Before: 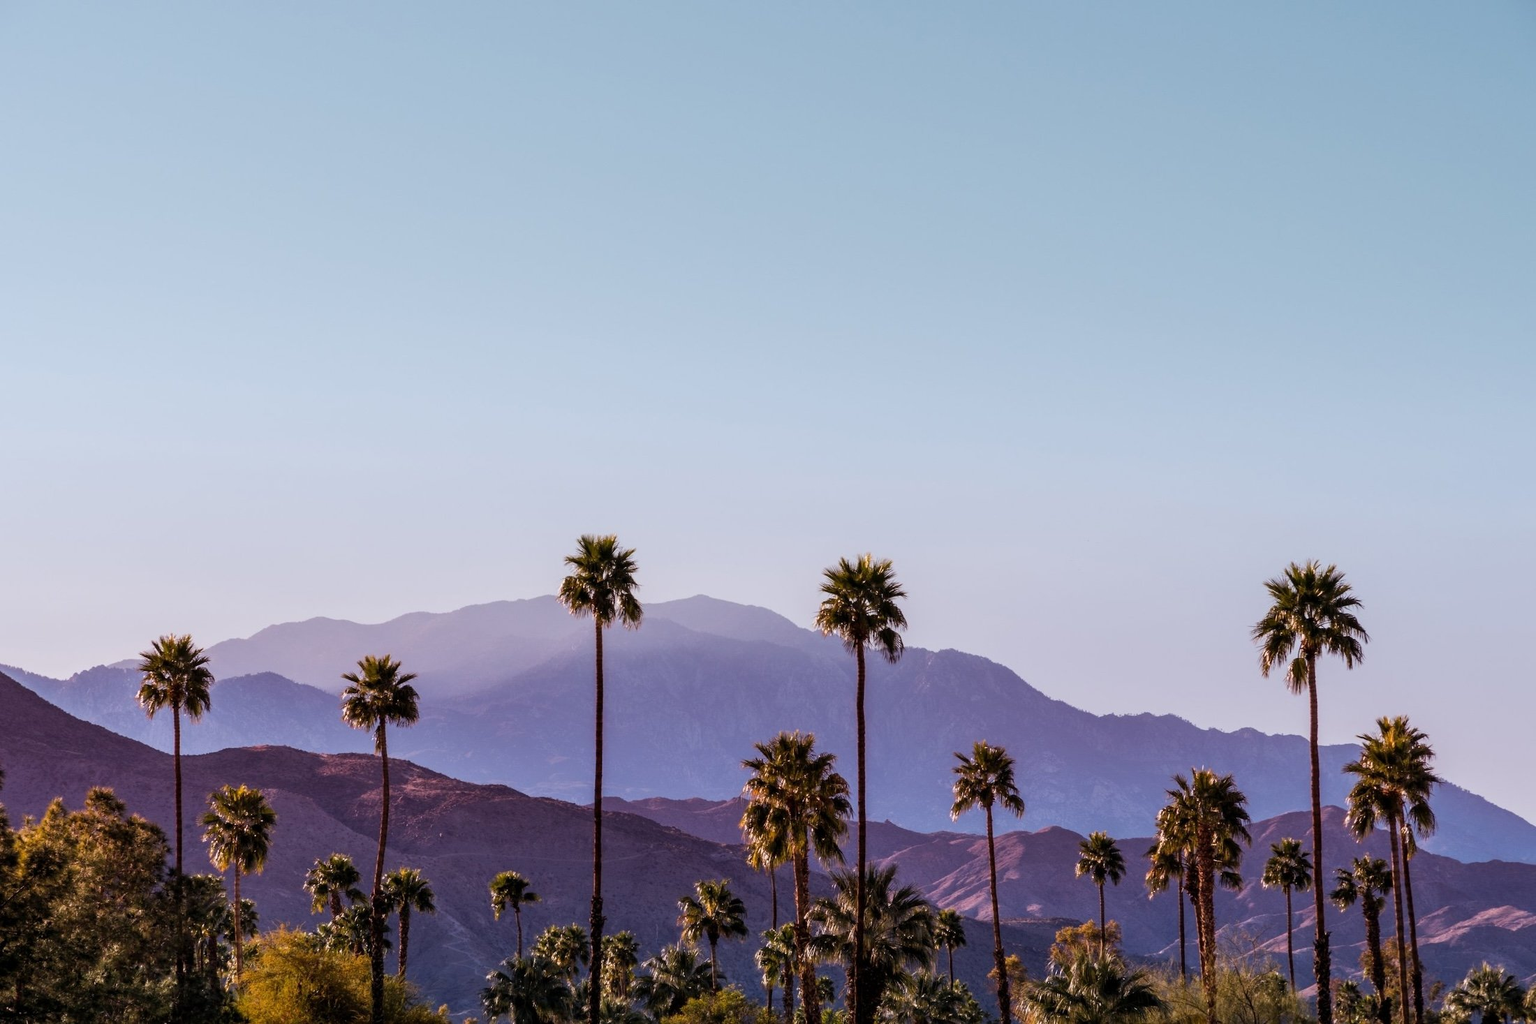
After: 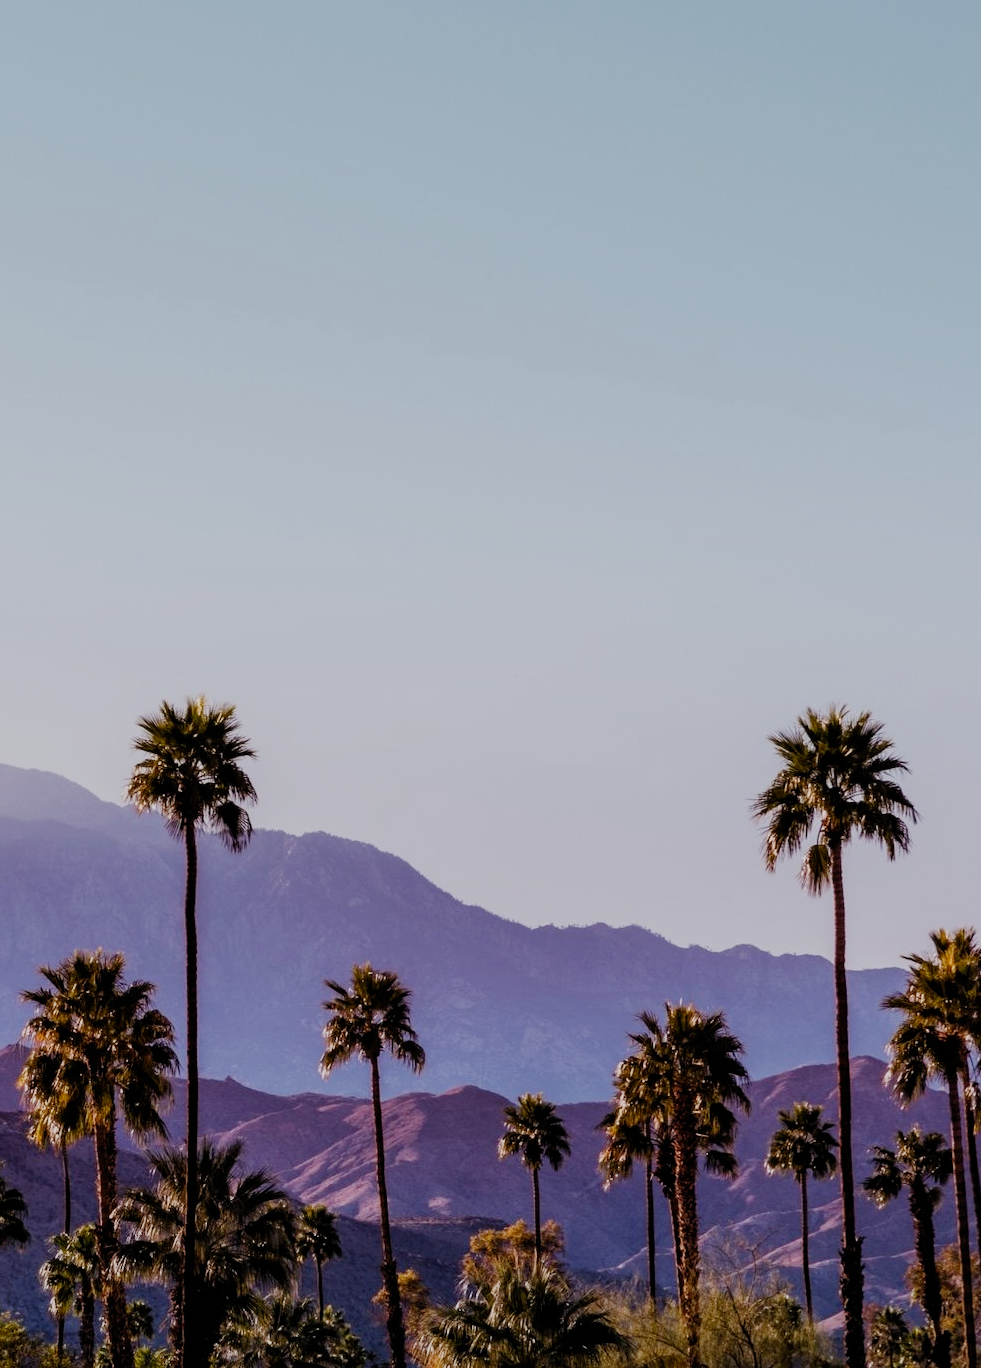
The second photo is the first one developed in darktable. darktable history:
crop: left 47.389%, top 6.702%, right 7.977%
filmic rgb: black relative exposure -7.65 EV, white relative exposure 4.56 EV, hardness 3.61, contrast 1.059, add noise in highlights 0, preserve chrominance no, color science v3 (2019), use custom middle-gray values true, contrast in highlights soft
